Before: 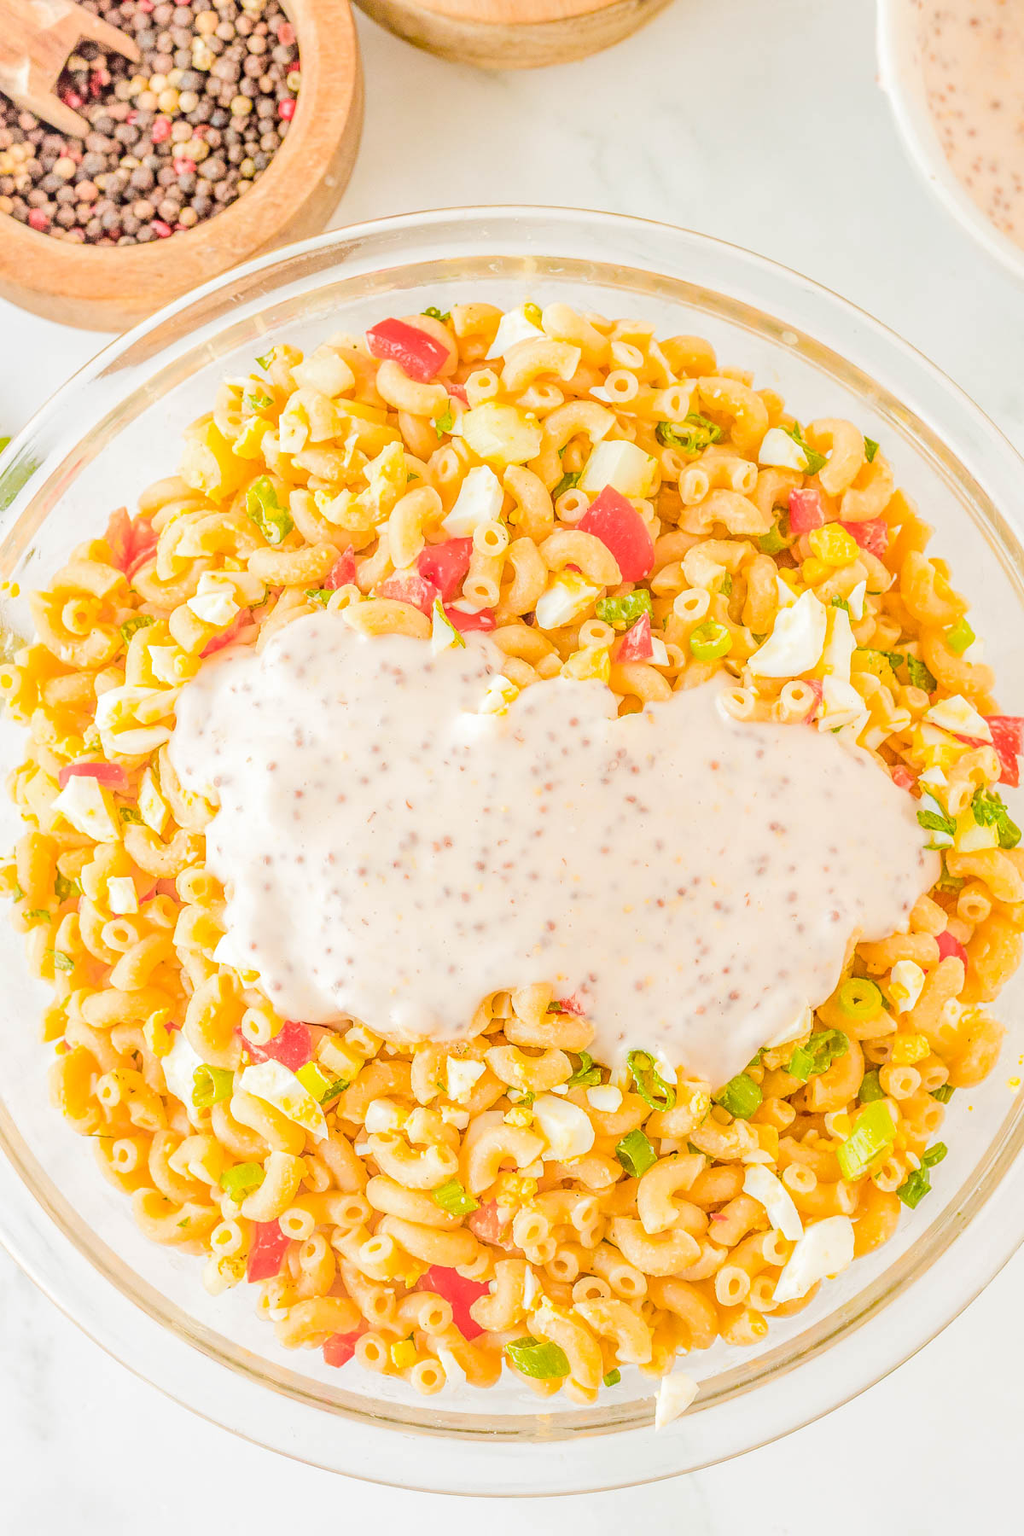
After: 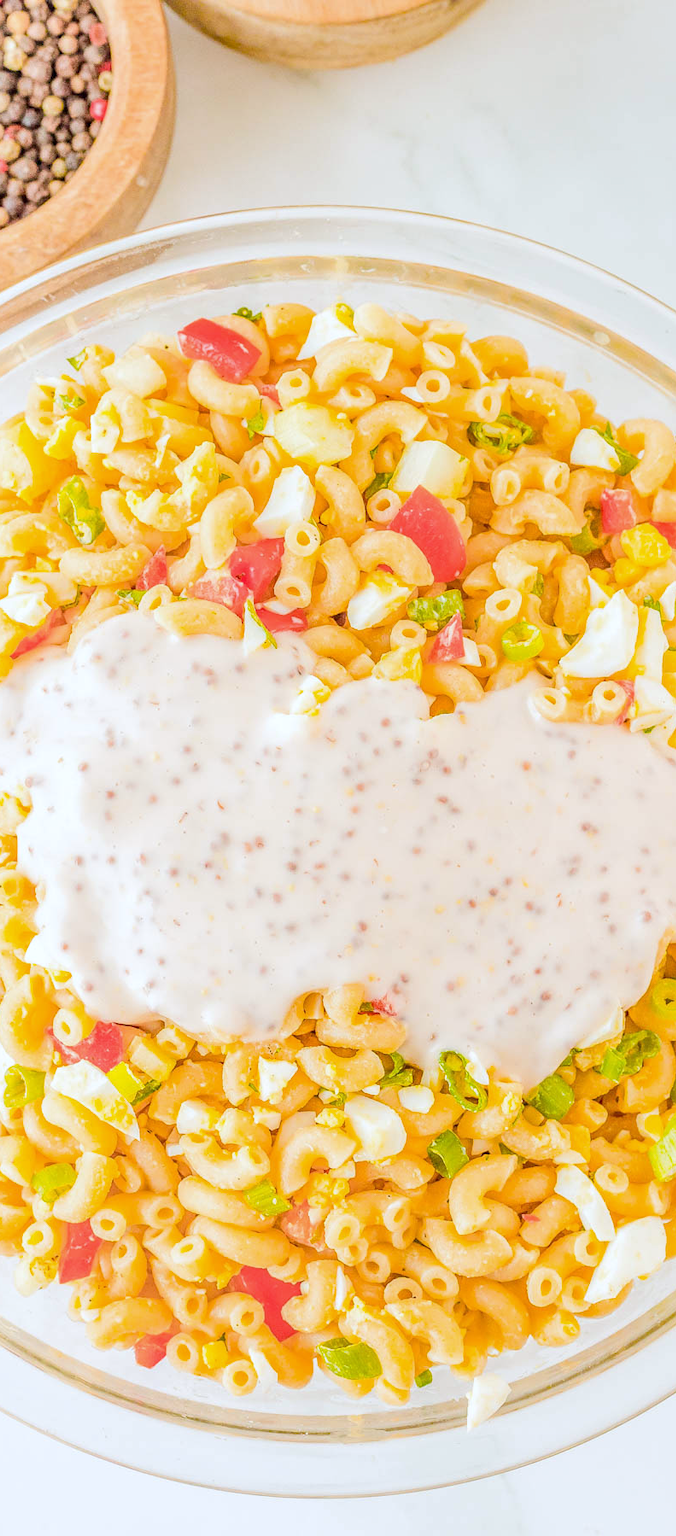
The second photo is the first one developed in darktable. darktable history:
crop and rotate: left 18.442%, right 15.508%
white balance: red 0.967, blue 1.049
